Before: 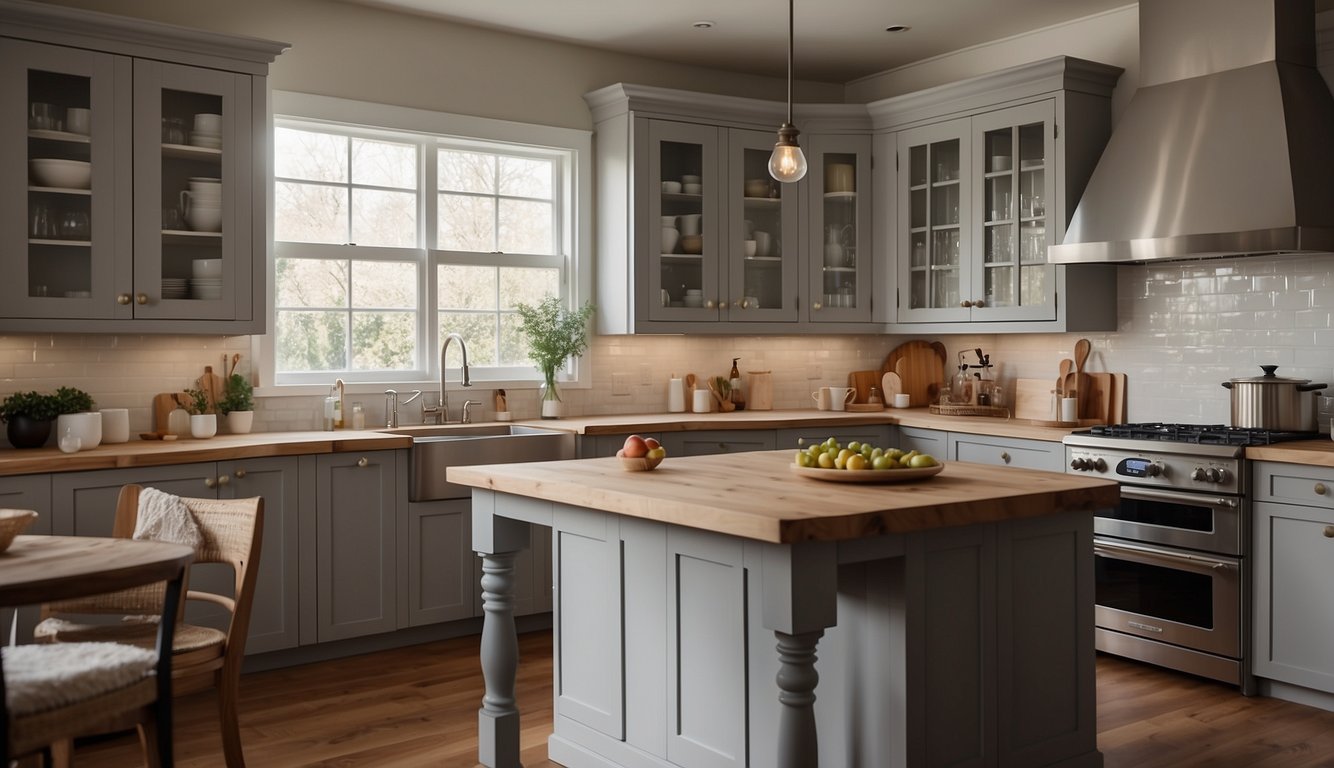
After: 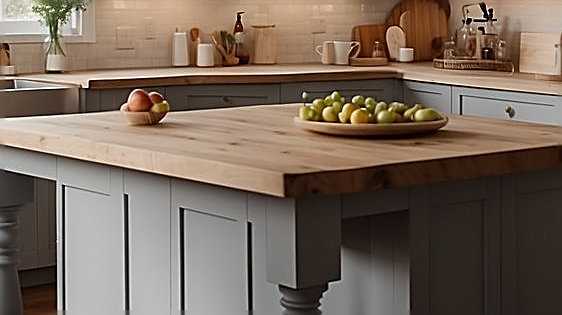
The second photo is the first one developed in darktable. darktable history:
crop: left 37.221%, top 45.169%, right 20.63%, bottom 13.777%
sharpen: radius 1.685, amount 1.294
